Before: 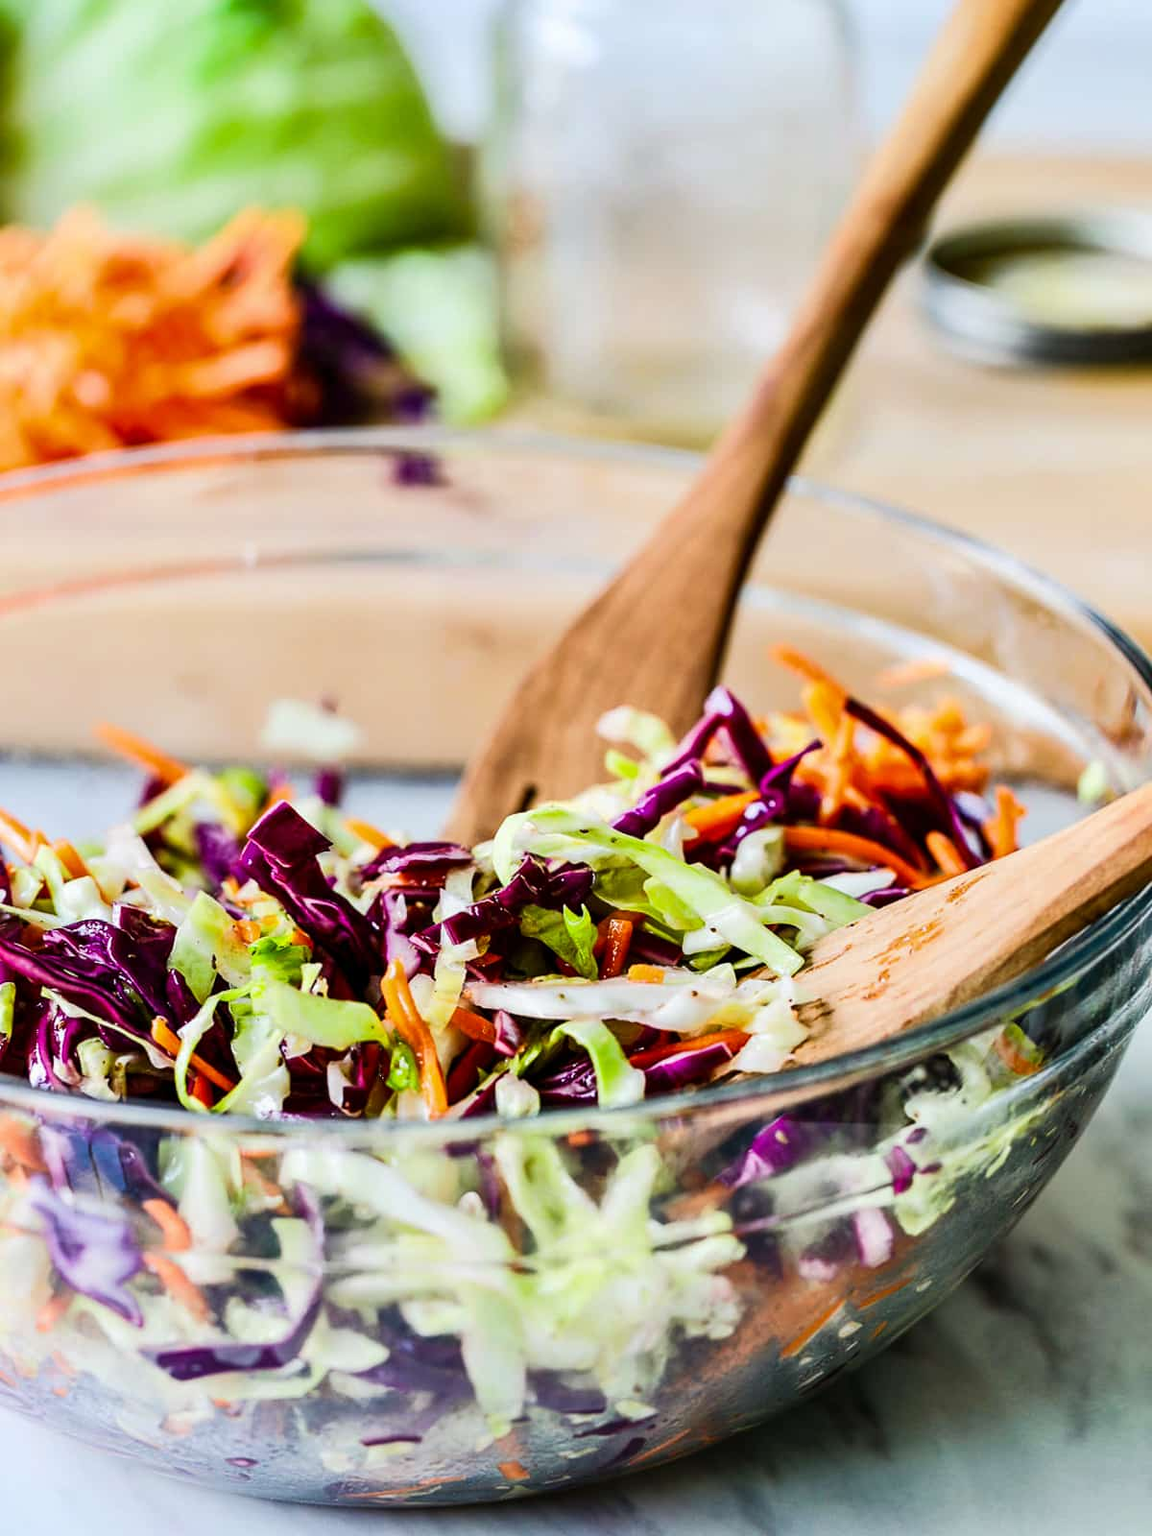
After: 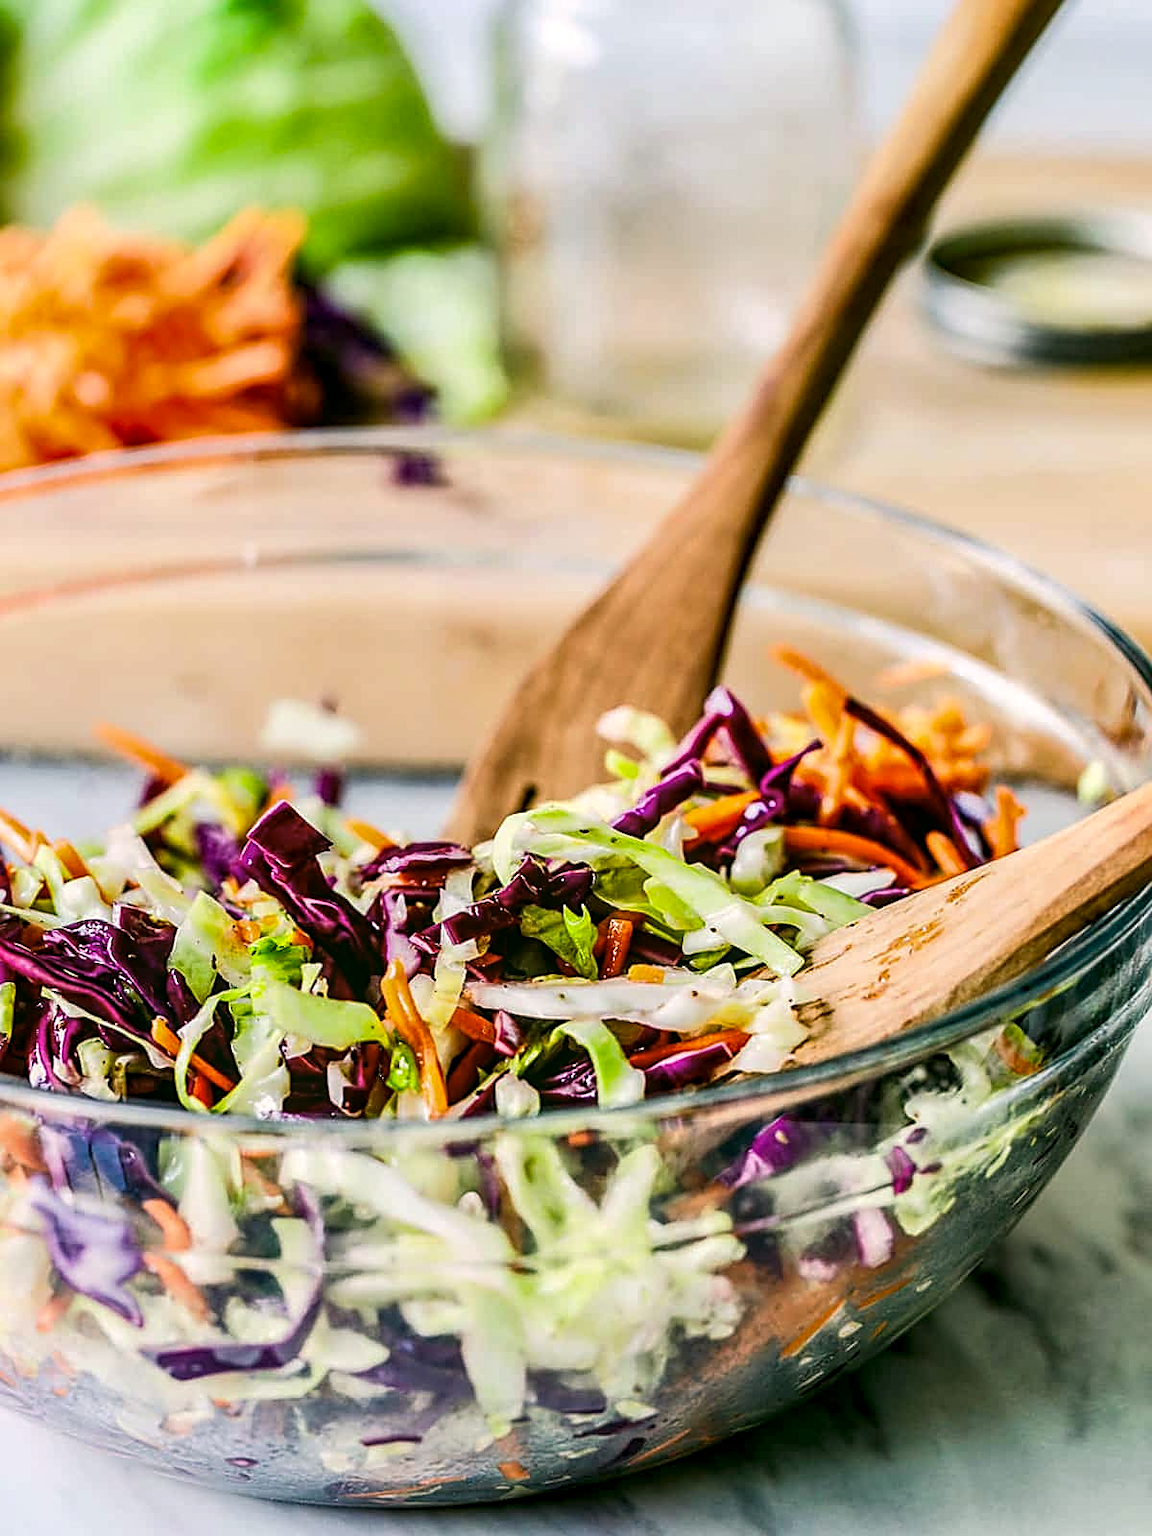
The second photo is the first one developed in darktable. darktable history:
sharpen: on, module defaults
local contrast: detail 130%
color correction: highlights a* 4.03, highlights b* 4.92, shadows a* -7.79, shadows b* 4.55
